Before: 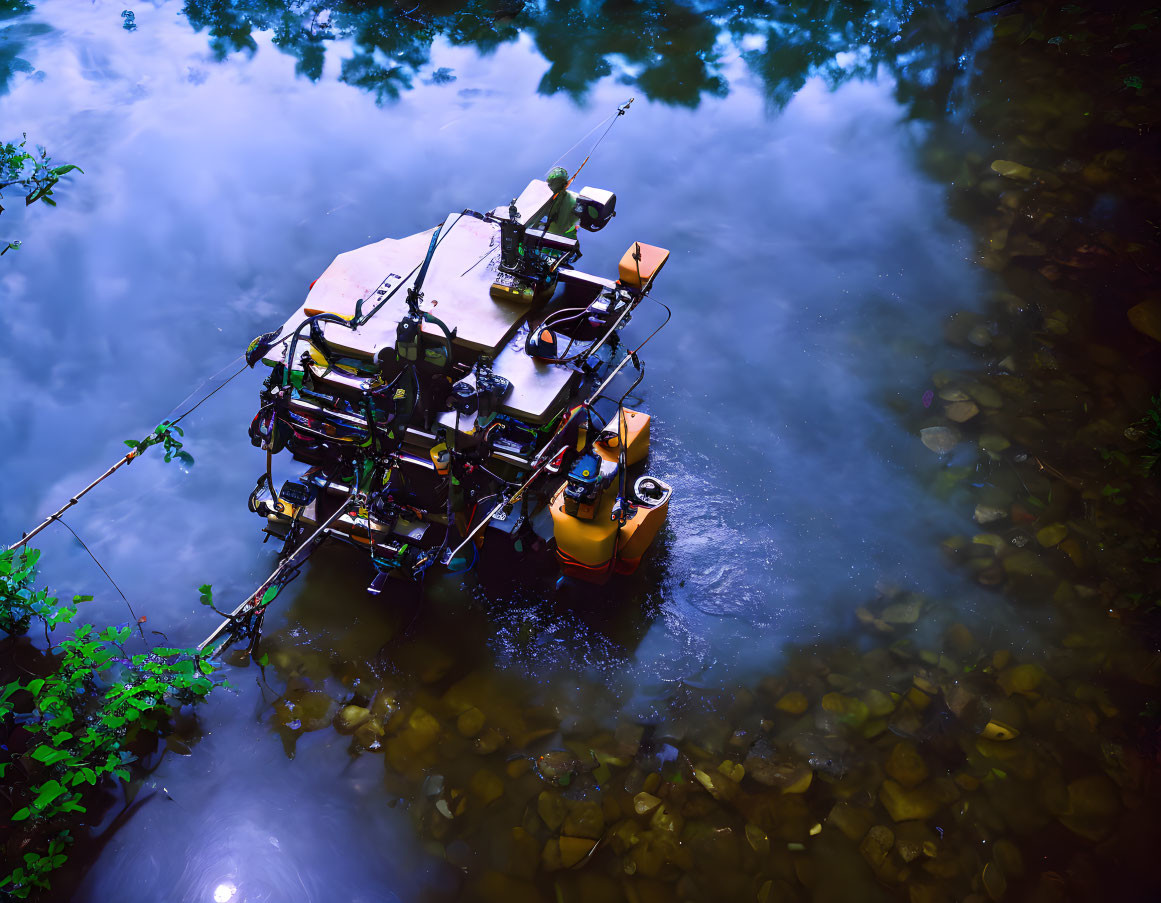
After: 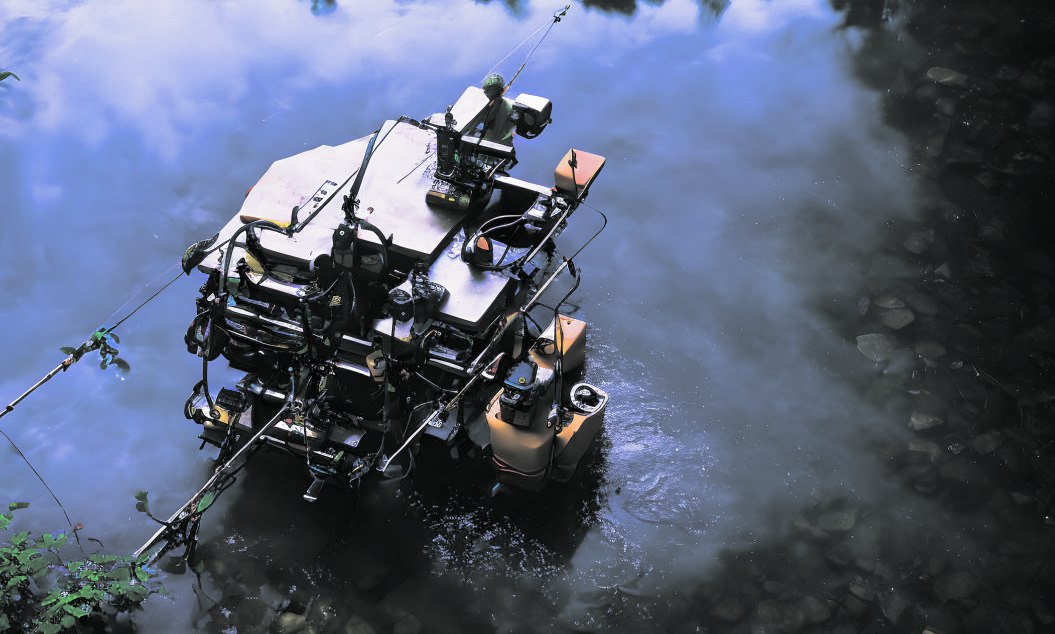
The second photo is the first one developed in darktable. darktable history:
split-toning: shadows › hue 190.8°, shadows › saturation 0.05, highlights › hue 54°, highlights › saturation 0.05, compress 0%
crop: left 5.596%, top 10.314%, right 3.534%, bottom 19.395%
